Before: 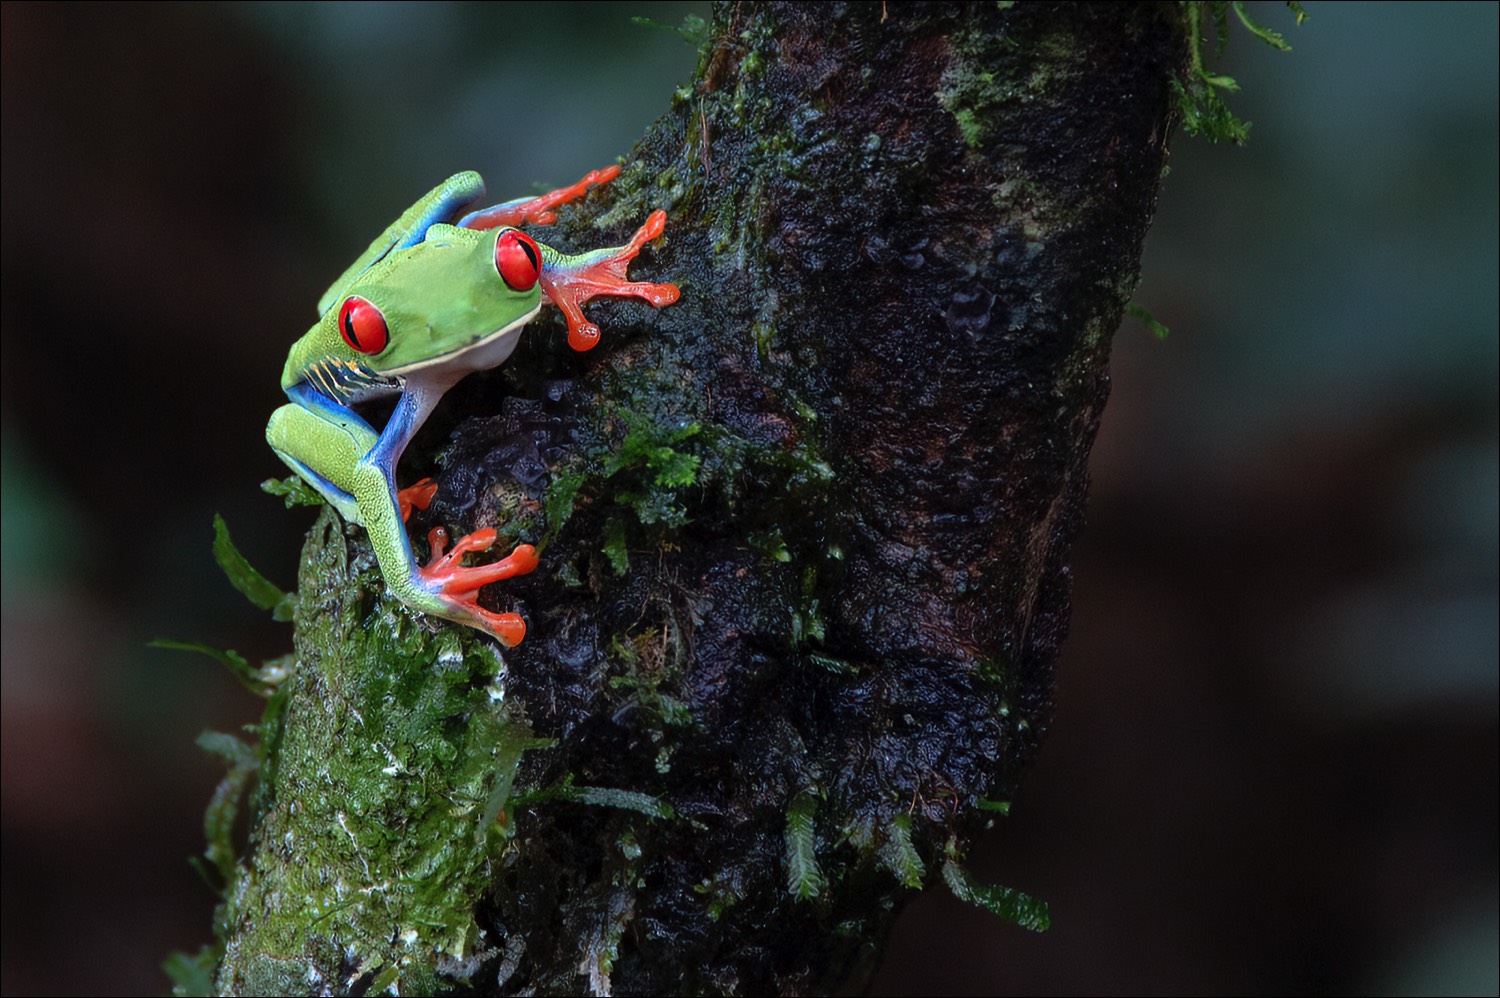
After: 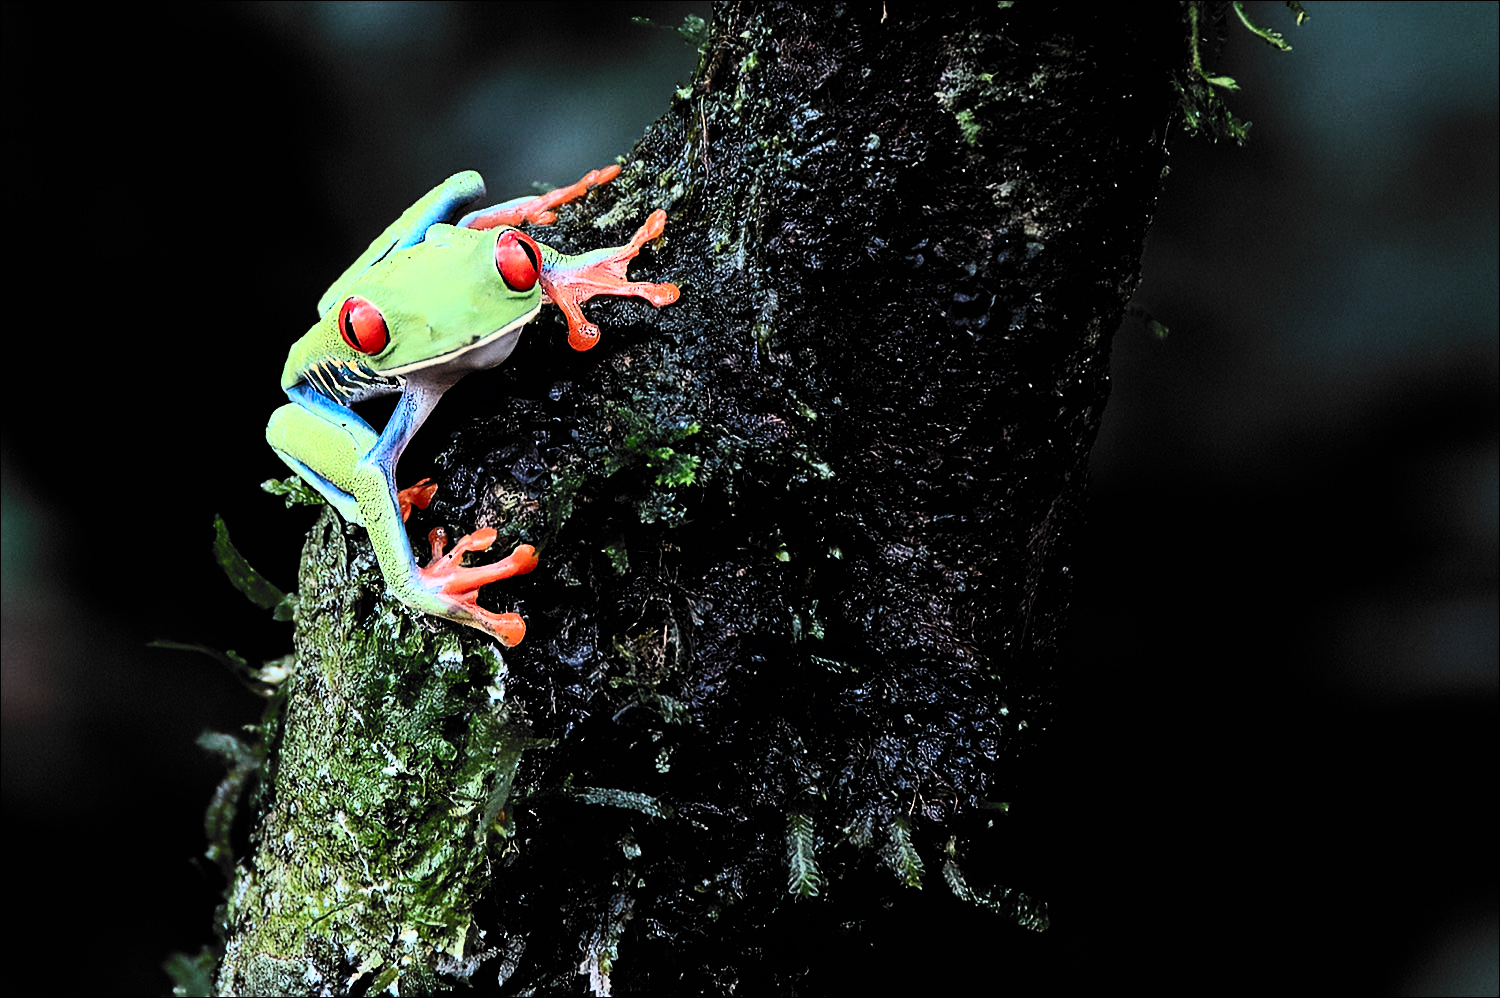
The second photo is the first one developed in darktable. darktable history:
contrast brightness saturation: contrast 0.401, brightness 0.113, saturation 0.206
sharpen: on, module defaults
filmic rgb: black relative exposure -5.11 EV, white relative exposure 3.56 EV, threshold 3.02 EV, hardness 3.19, contrast 1.509, highlights saturation mix -48.84%, color science v6 (2022), enable highlight reconstruction true
